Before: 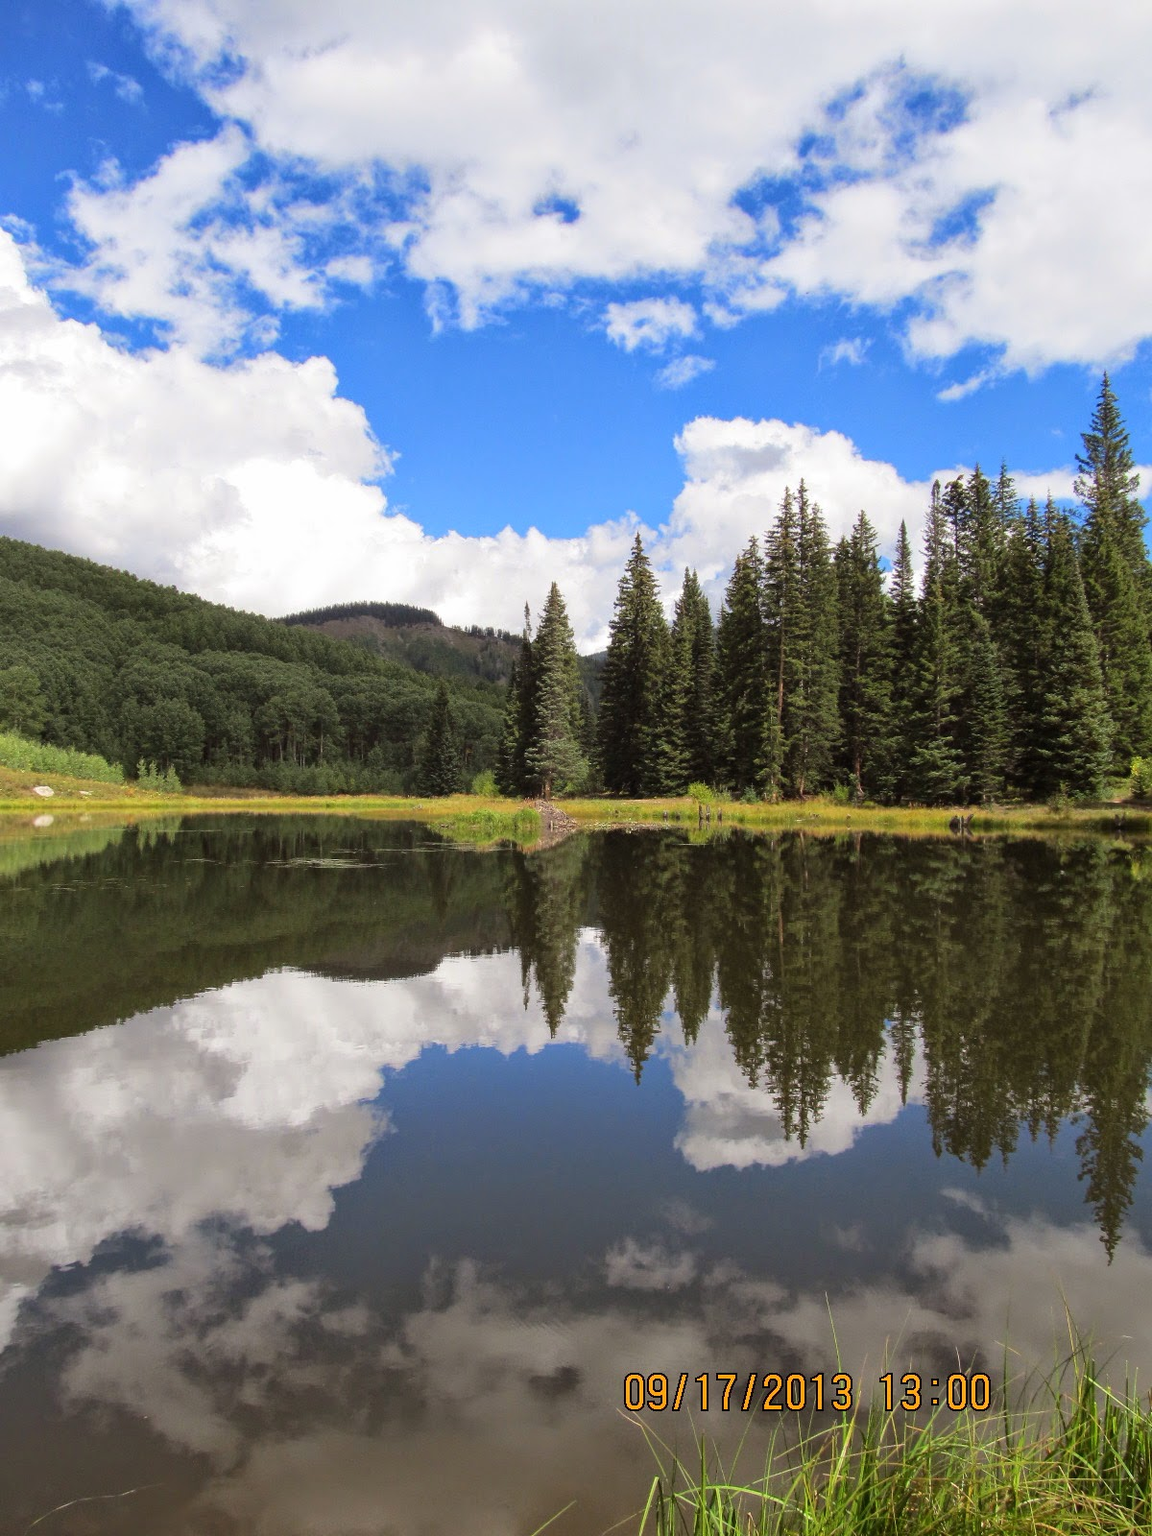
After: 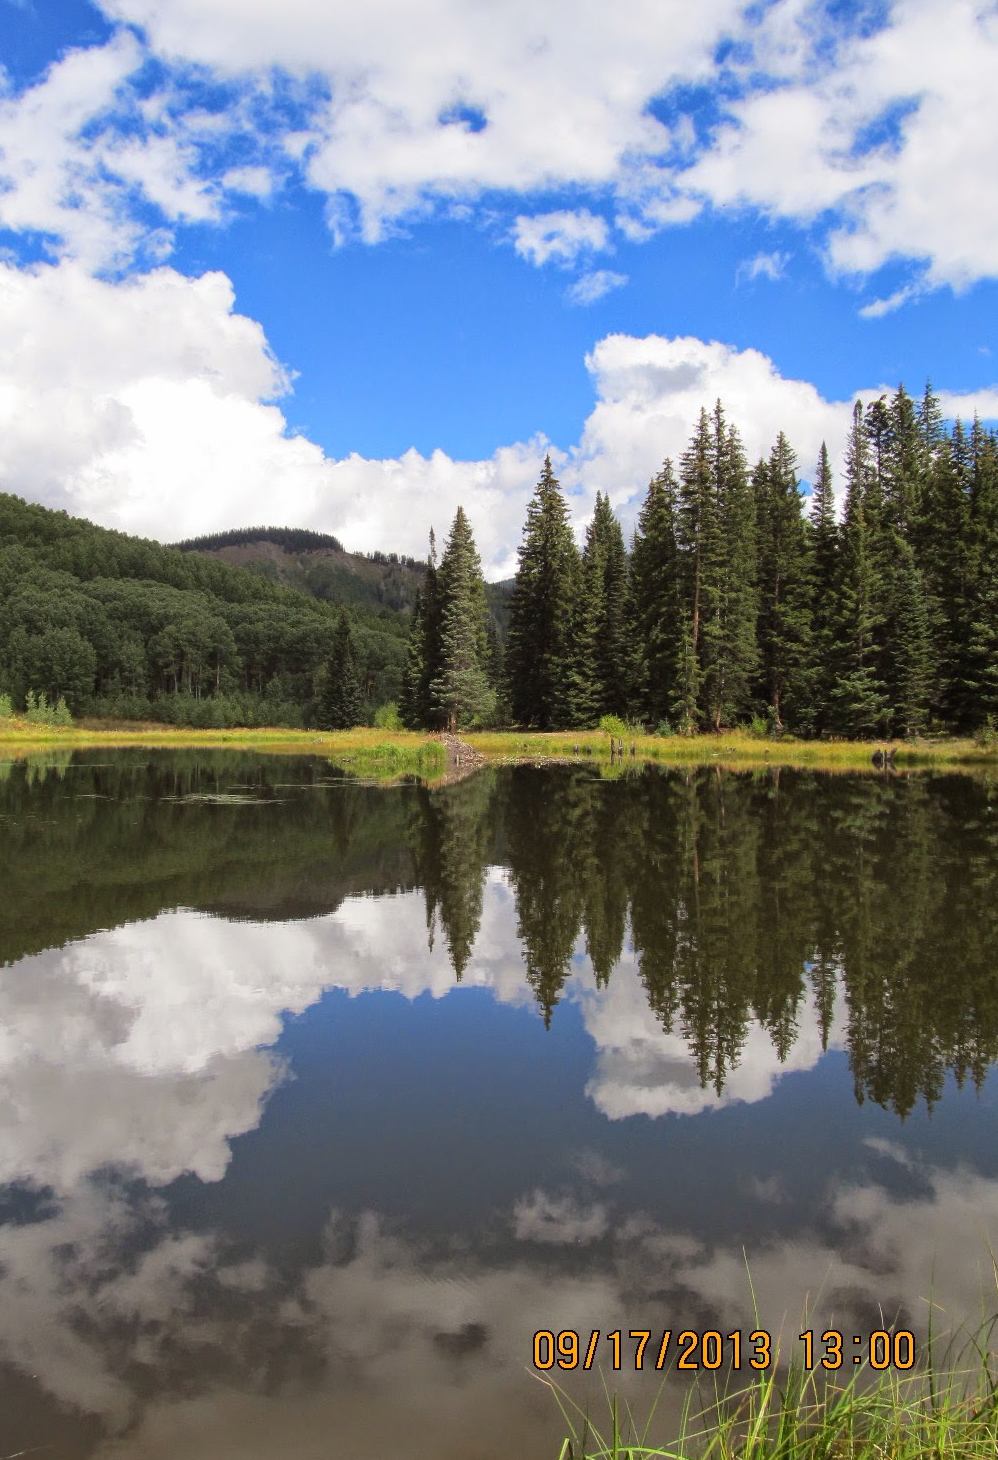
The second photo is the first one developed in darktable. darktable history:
crop: left 9.767%, top 6.283%, right 7.049%, bottom 2.406%
